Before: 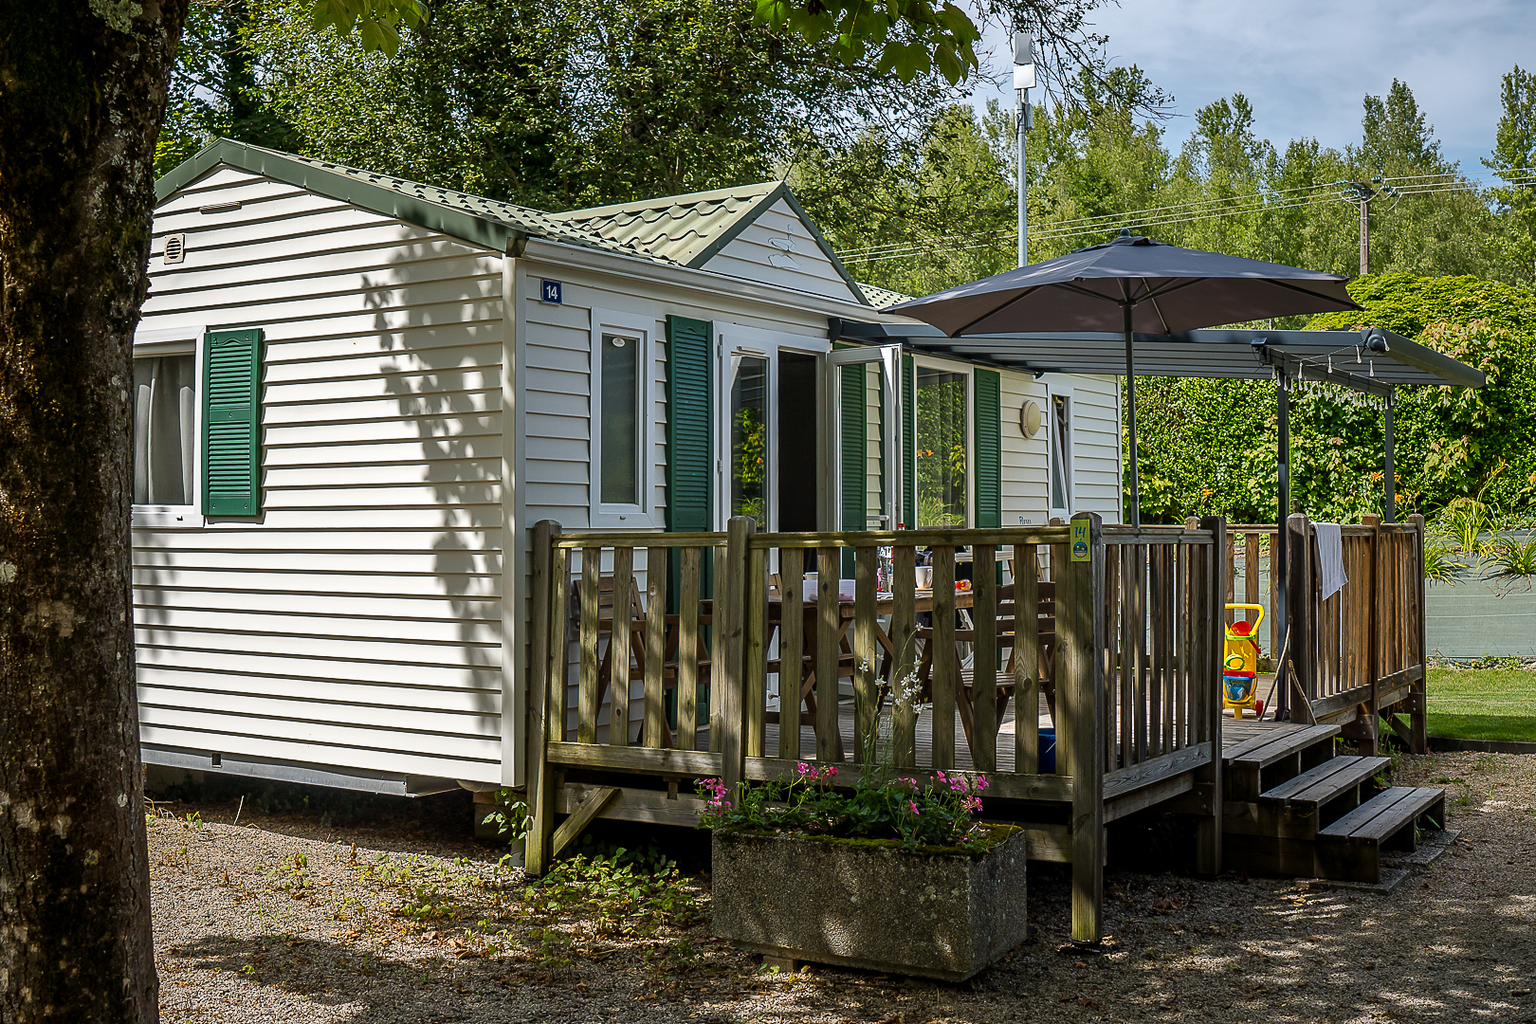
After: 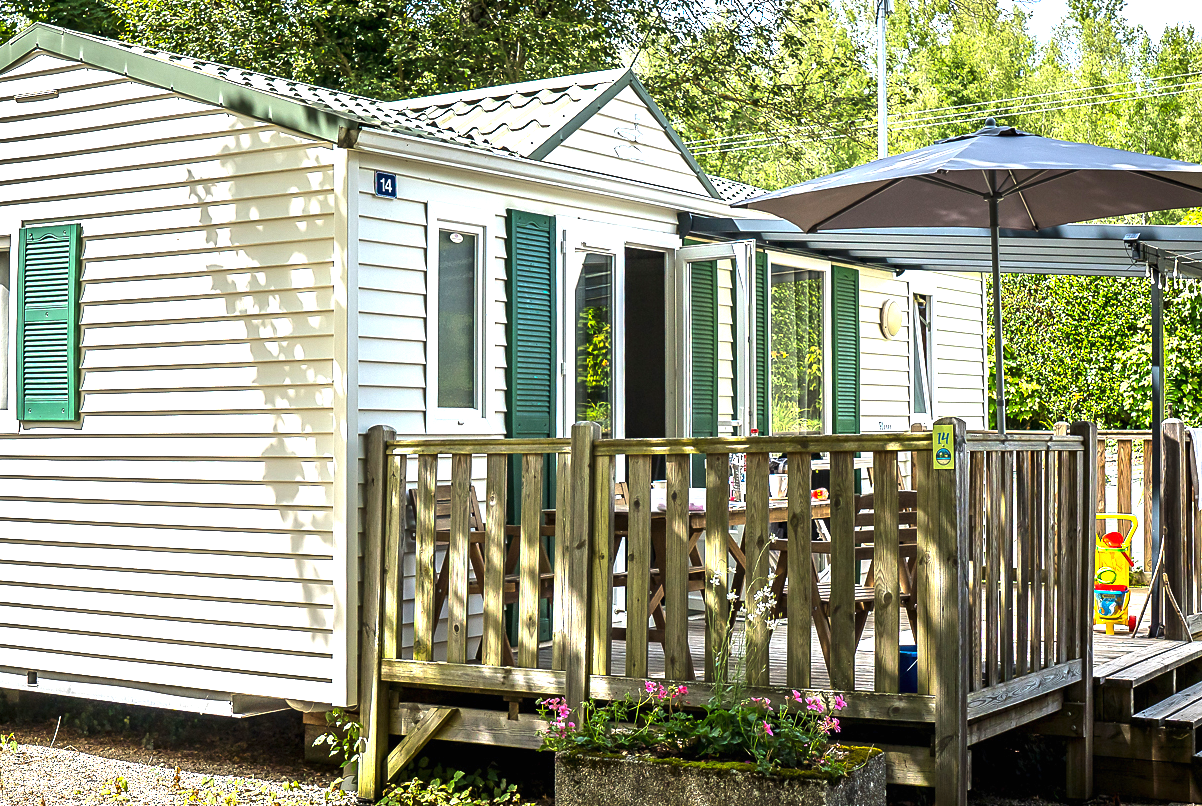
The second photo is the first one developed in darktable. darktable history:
tone equalizer: -8 EV -0.395 EV, -7 EV -0.423 EV, -6 EV -0.351 EV, -5 EV -0.261 EV, -3 EV 0.215 EV, -2 EV 0.325 EV, -1 EV 0.387 EV, +0 EV 0.419 EV, edges refinement/feathering 500, mask exposure compensation -1.57 EV, preserve details no
crop and rotate: left 12.151%, top 11.417%, right 13.614%, bottom 13.879%
exposure: black level correction 0, exposure 1.668 EV, compensate highlight preservation false
